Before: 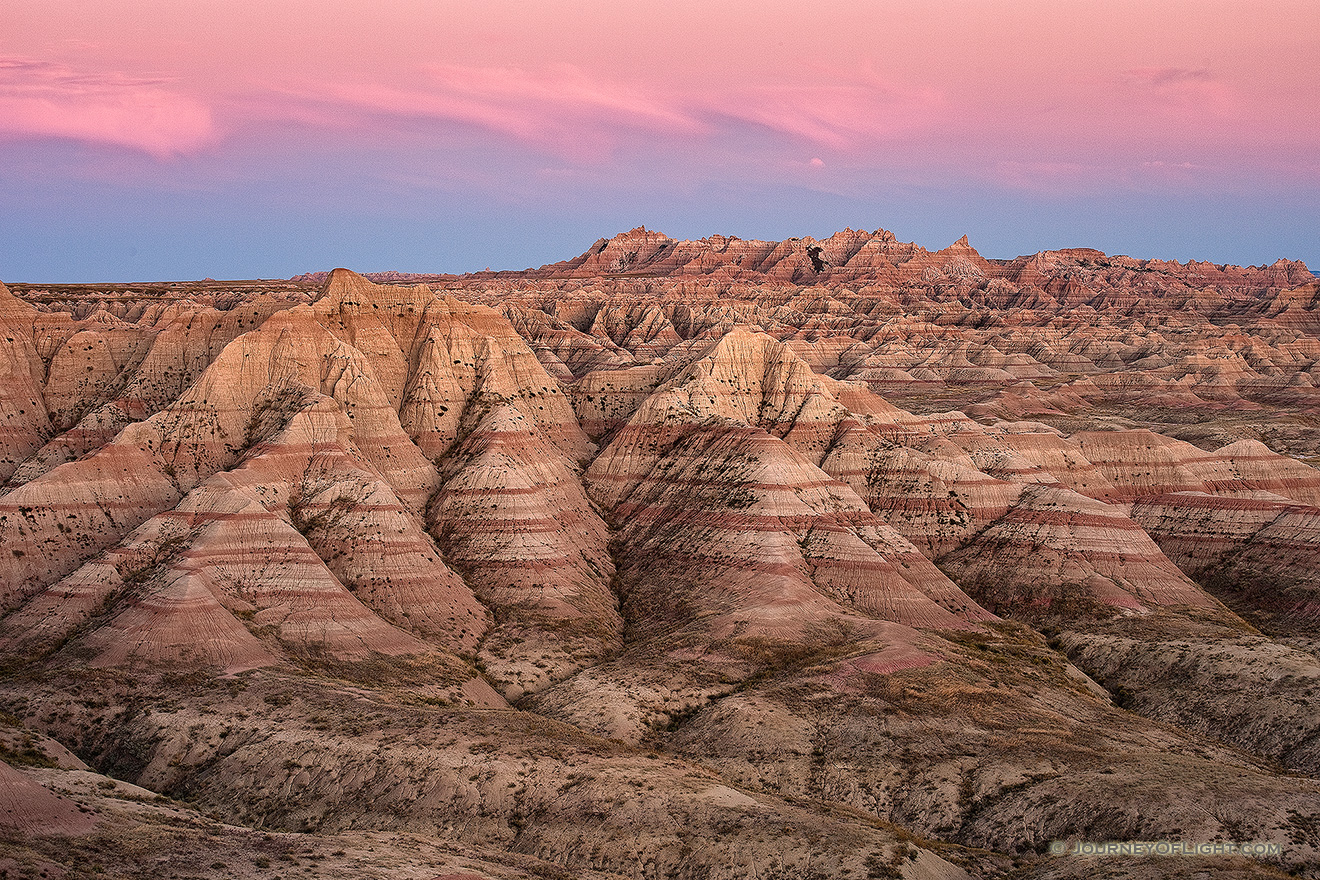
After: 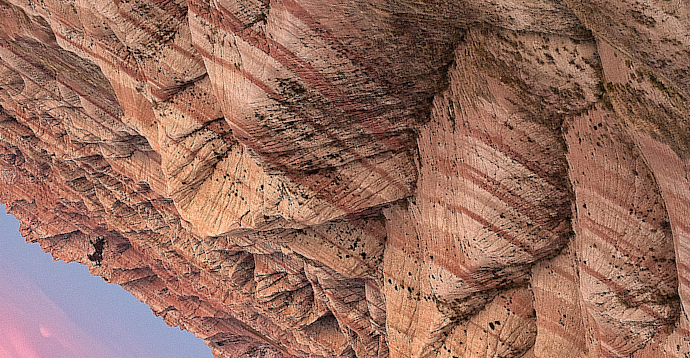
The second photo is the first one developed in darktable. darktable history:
crop and rotate: angle 147.33°, left 9.129%, top 15.68%, right 4.44%, bottom 17.117%
